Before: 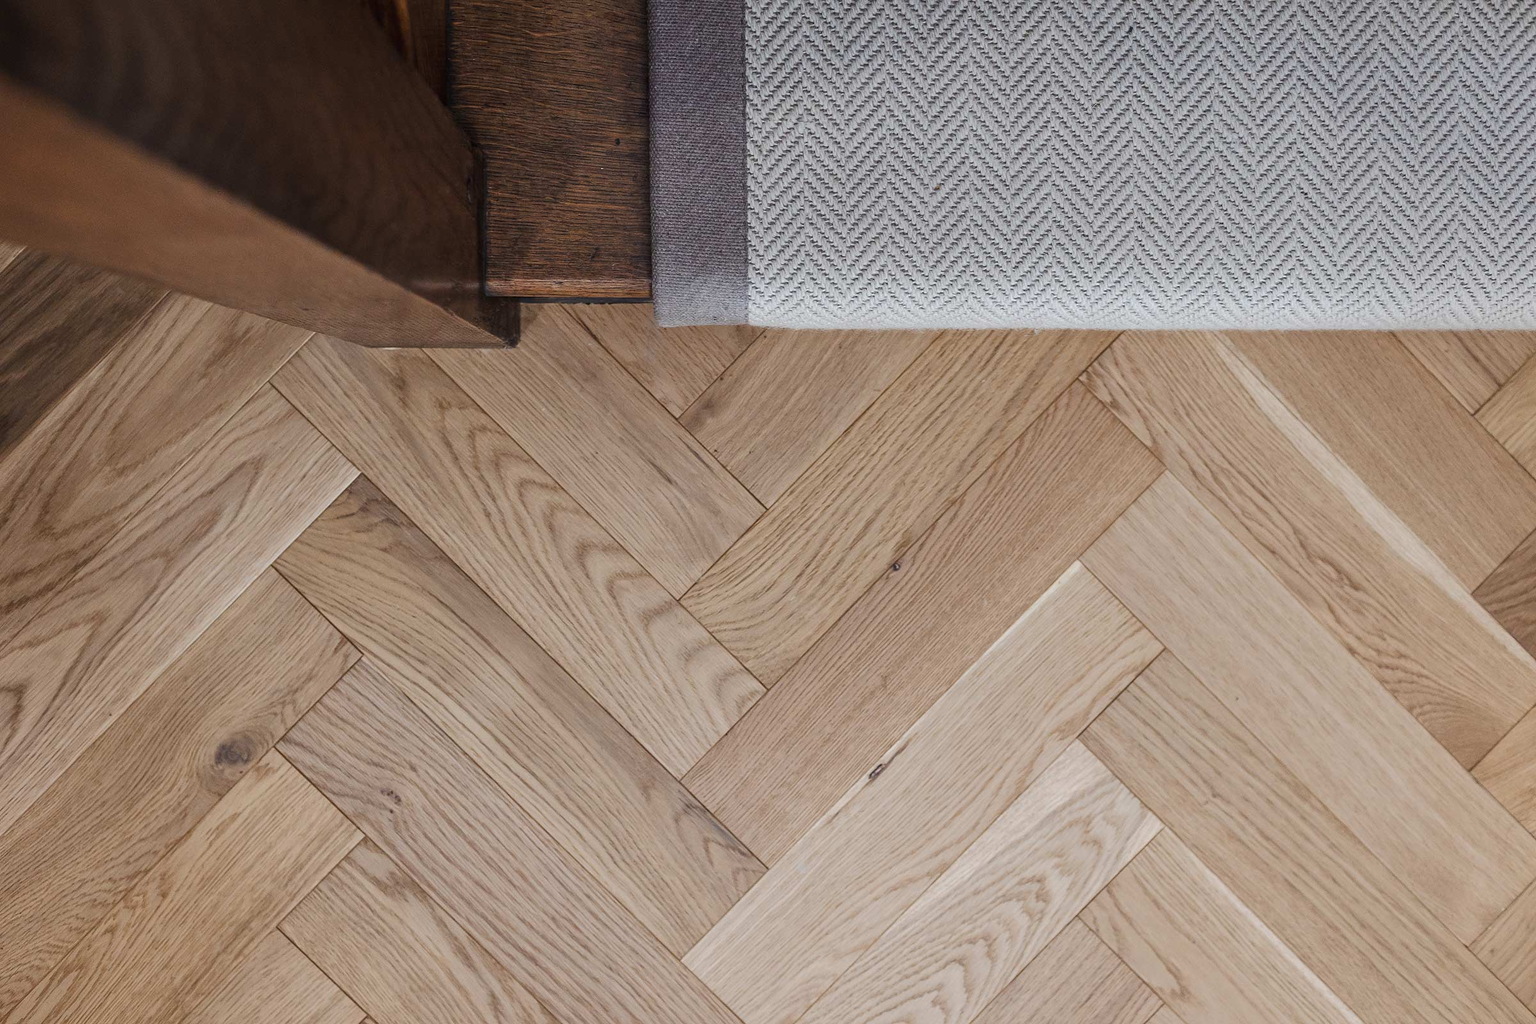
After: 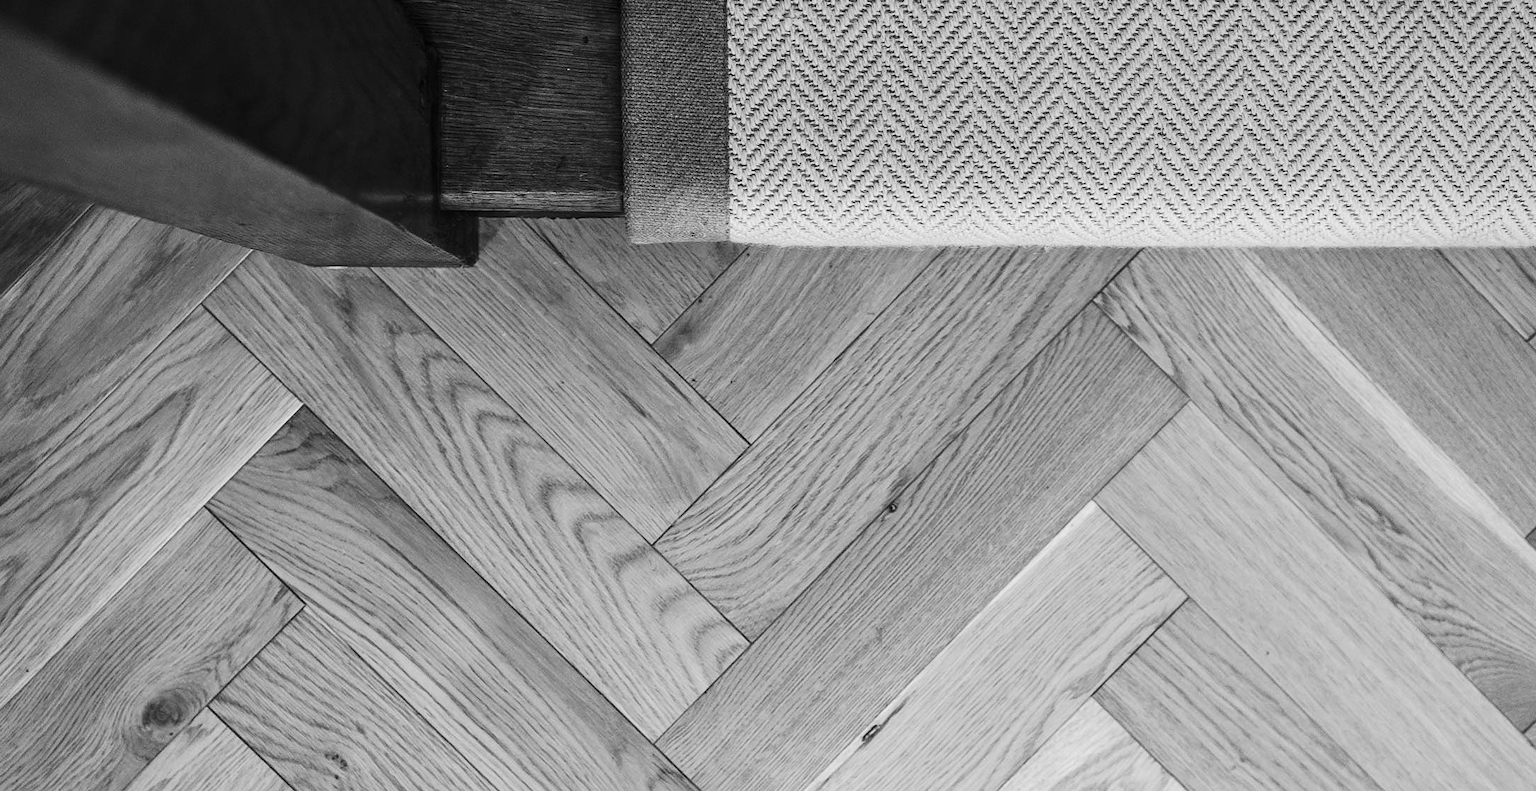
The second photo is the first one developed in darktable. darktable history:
crop: left 5.596%, top 10.314%, right 3.534%, bottom 19.395%
monochrome: a 32, b 64, size 2.3, highlights 1
contrast brightness saturation: contrast 0.28
